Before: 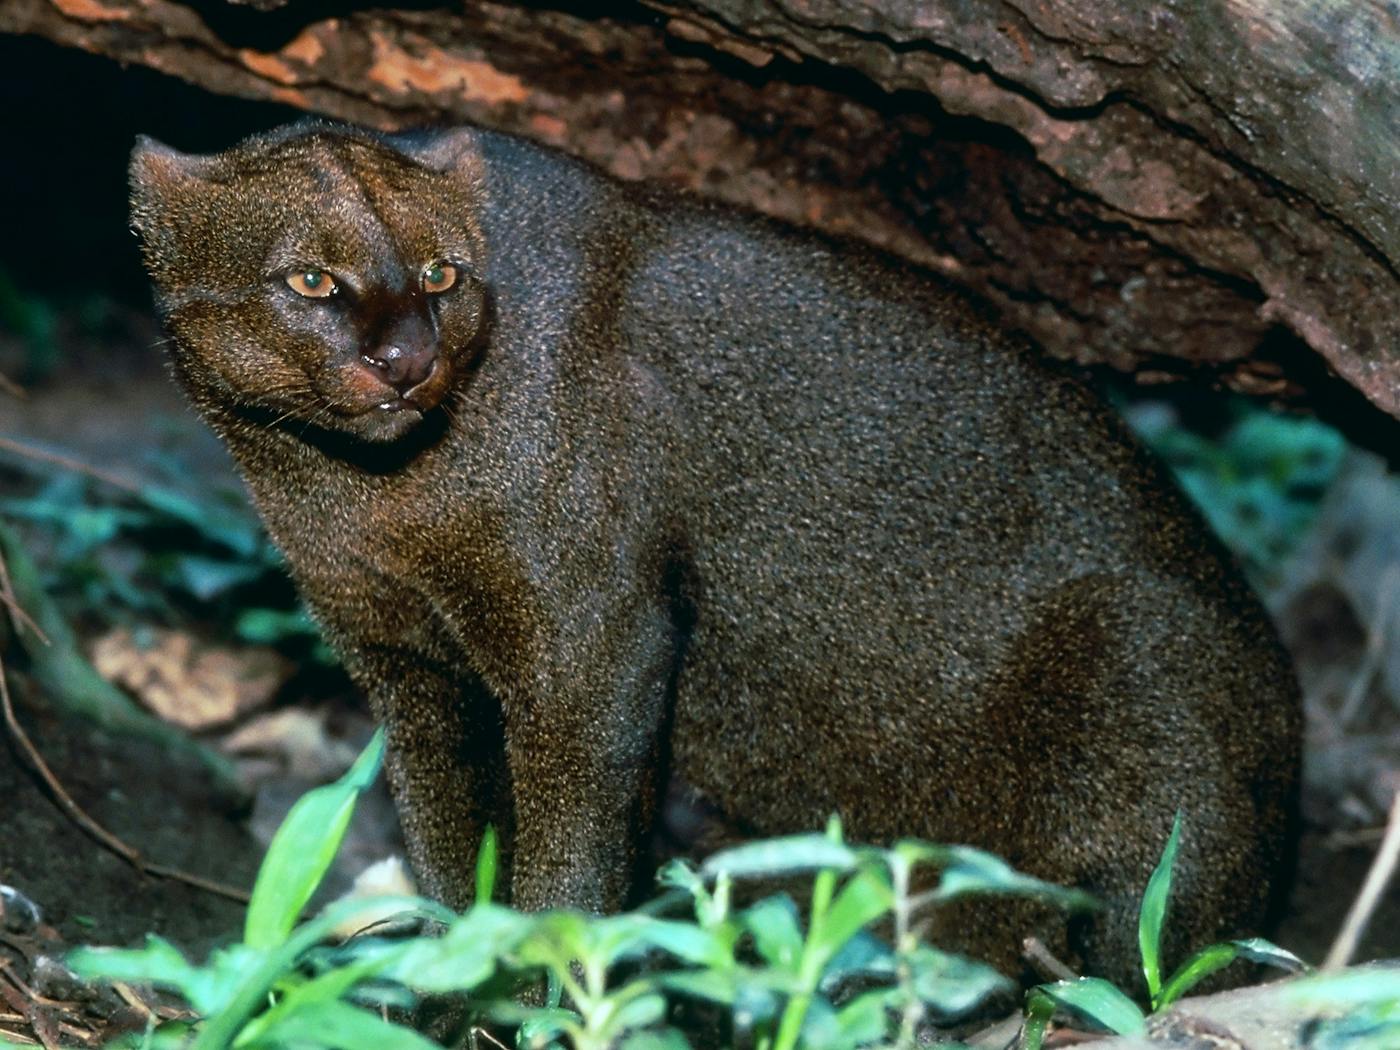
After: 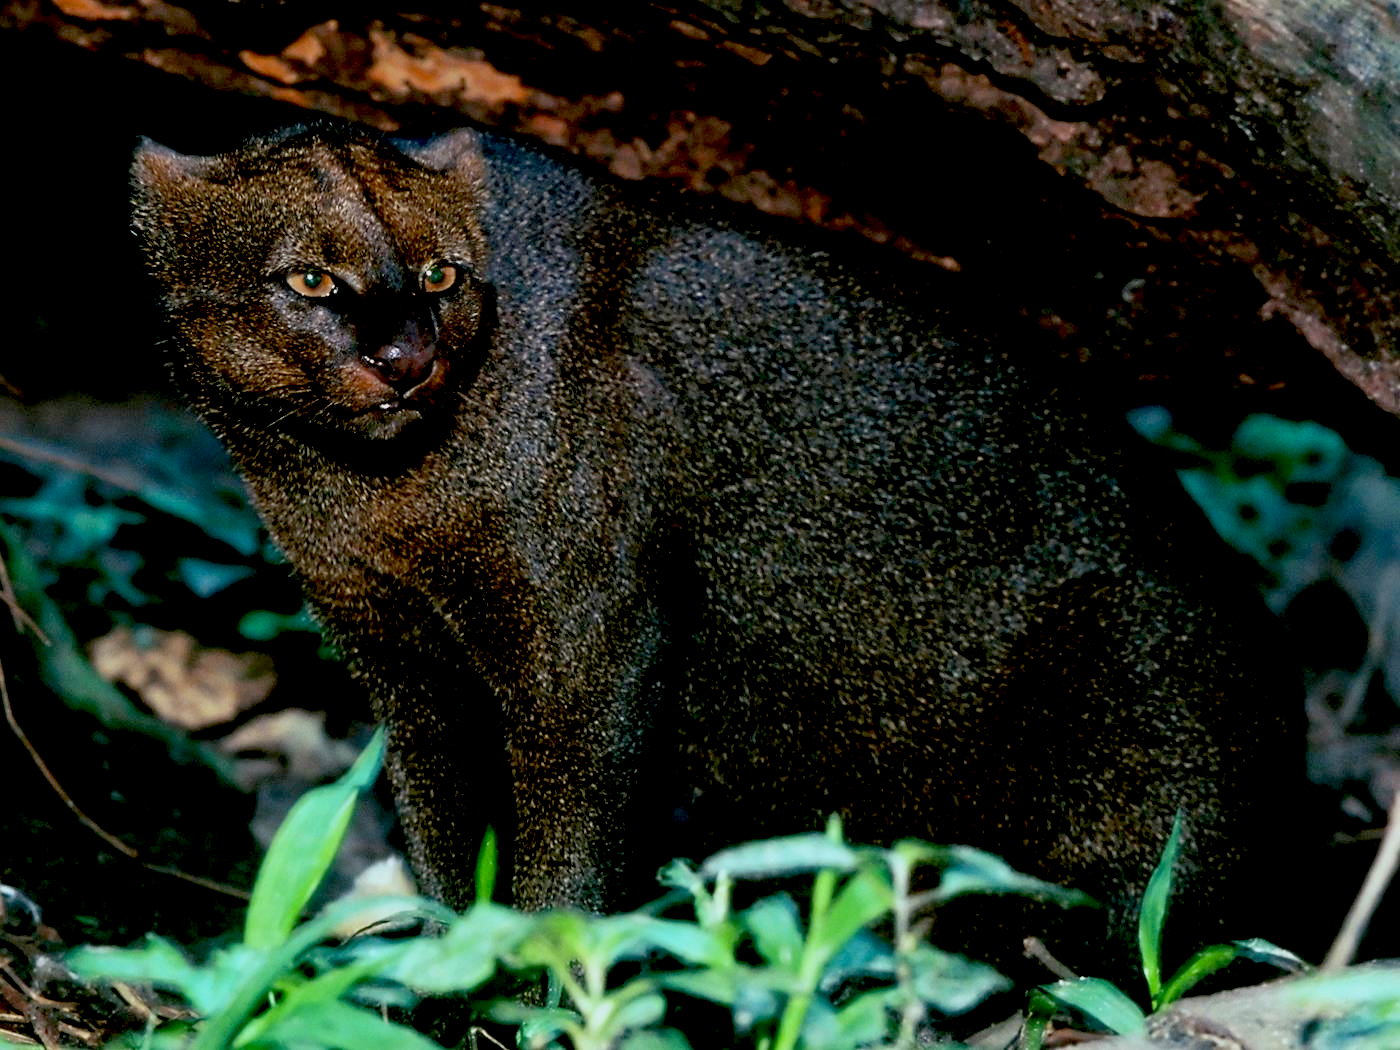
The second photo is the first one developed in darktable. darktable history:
exposure: black level correction 0.046, exposure -0.232 EV, compensate highlight preservation false
